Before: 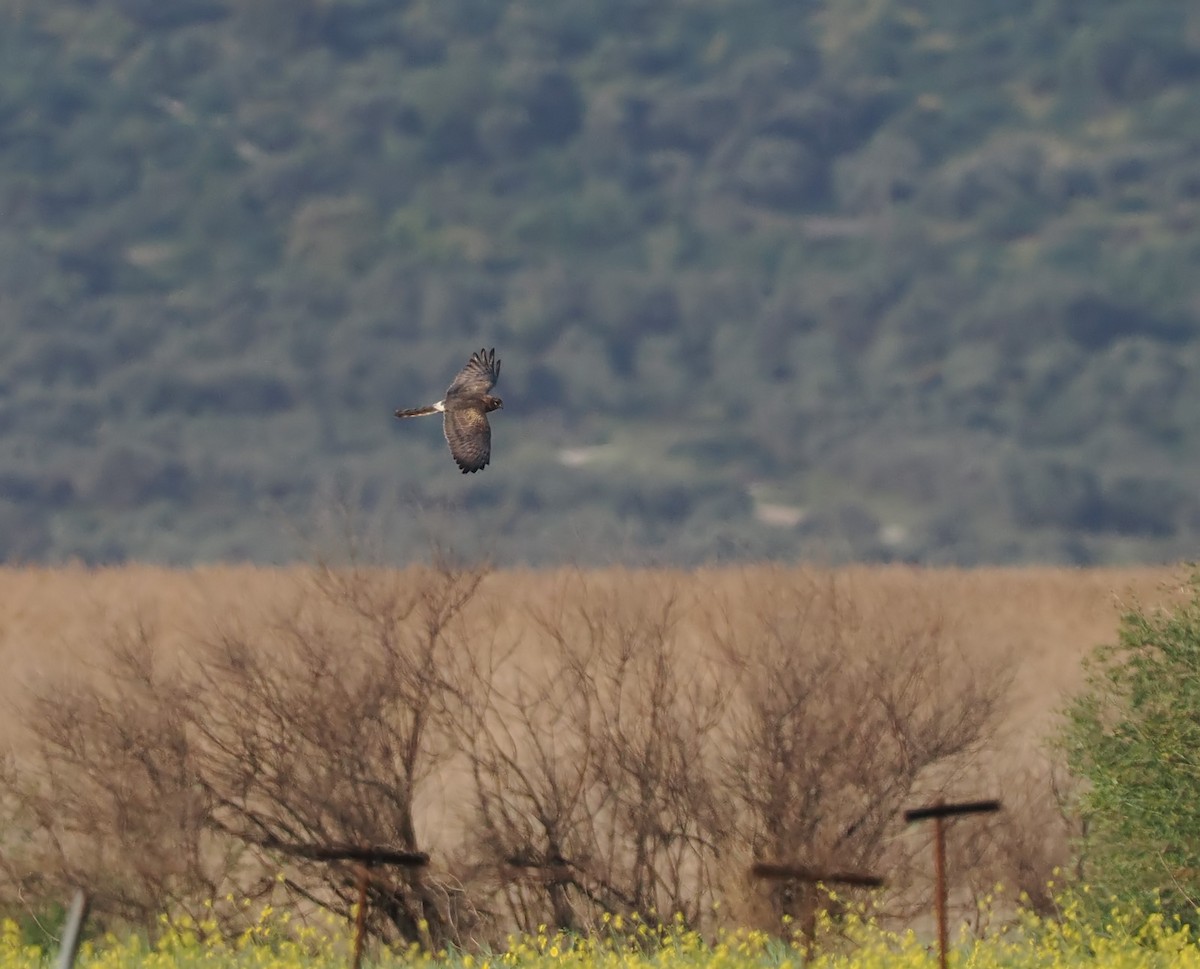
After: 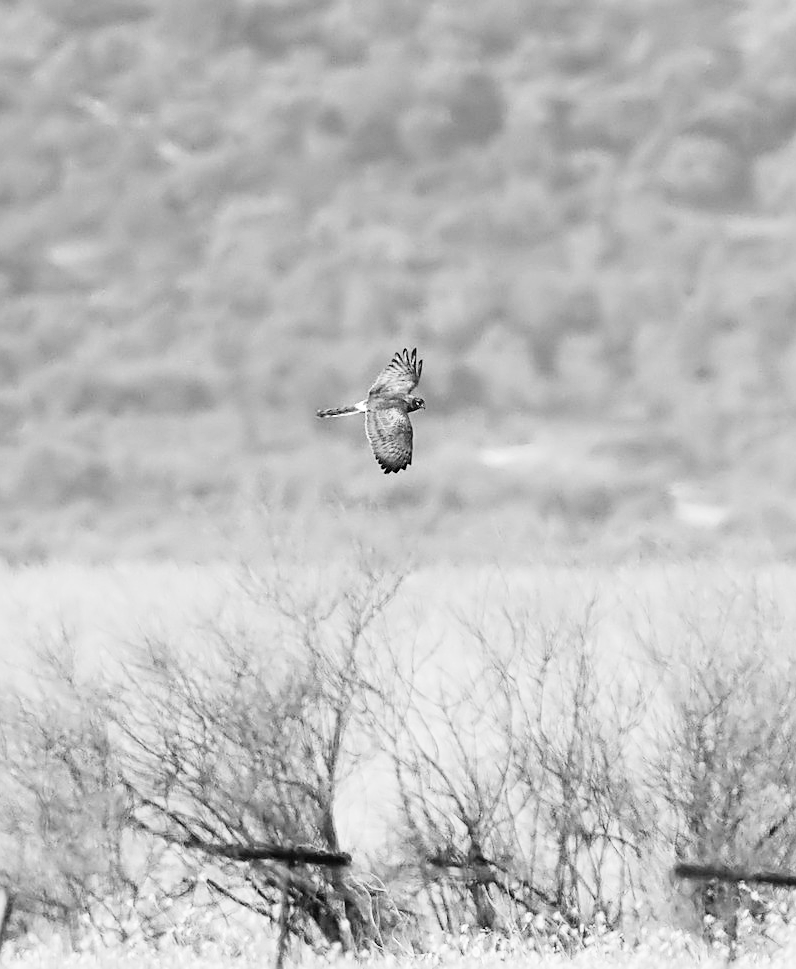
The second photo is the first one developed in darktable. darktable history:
filmic rgb: black relative exposure -5.05 EV, white relative exposure 3.99 EV, hardness 2.88, contrast 1.41, highlights saturation mix -31.38%
sharpen: on, module defaults
exposure: black level correction 0, exposure 2.107 EV, compensate highlight preservation false
crop and rotate: left 6.576%, right 27.029%
color zones: curves: ch1 [(0, -0.394) (0.143, -0.394) (0.286, -0.394) (0.429, -0.392) (0.571, -0.391) (0.714, -0.391) (0.857, -0.391) (1, -0.394)]
tone equalizer: -8 EV 0.222 EV, -7 EV 0.435 EV, -6 EV 0.378 EV, -5 EV 0.289 EV, -3 EV -0.259 EV, -2 EV -0.421 EV, -1 EV -0.432 EV, +0 EV -0.258 EV, mask exposure compensation -0.499 EV
